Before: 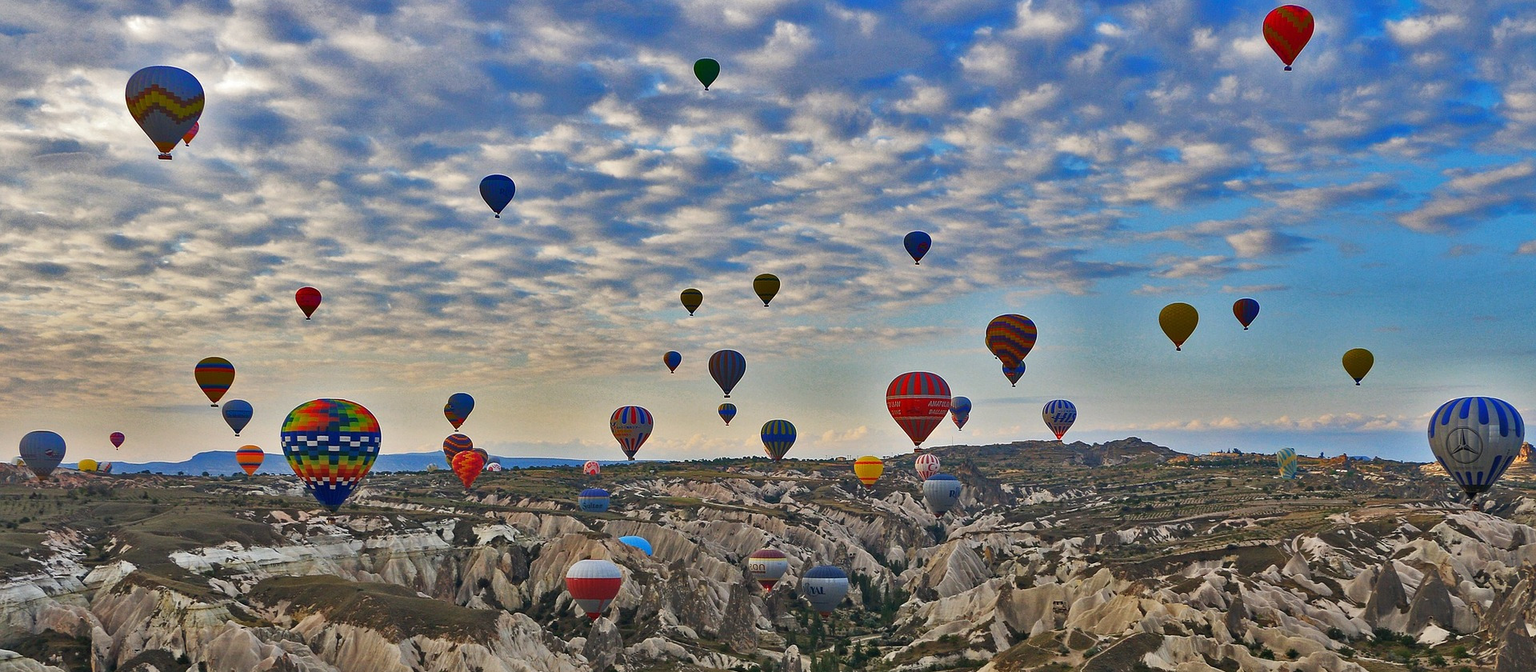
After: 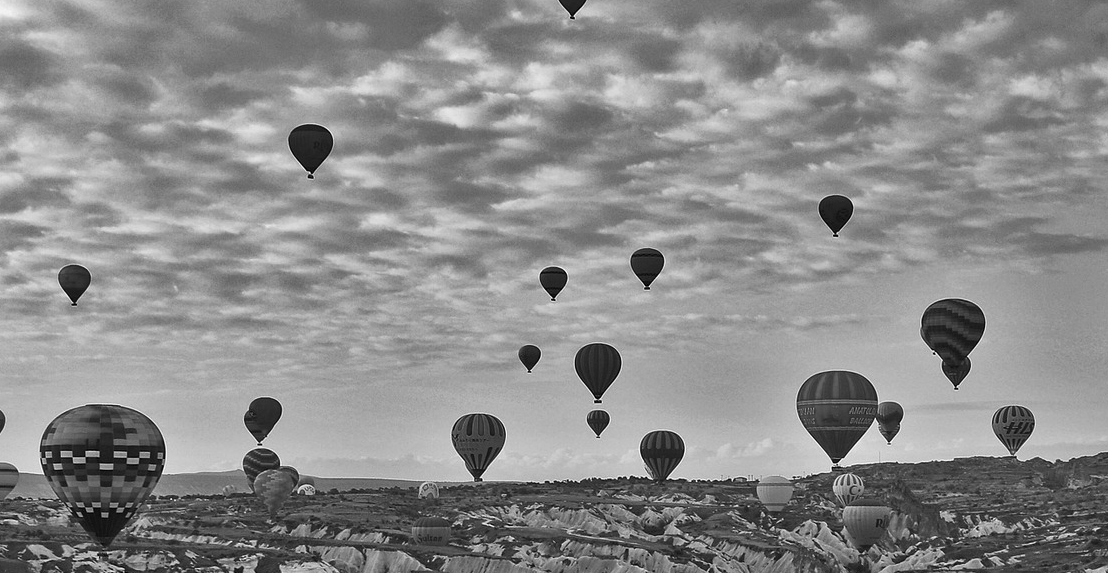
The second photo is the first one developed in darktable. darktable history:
crop: left 16.202%, top 11.208%, right 26.045%, bottom 20.557%
tone equalizer: on, module defaults
monochrome: a -3.63, b -0.465
